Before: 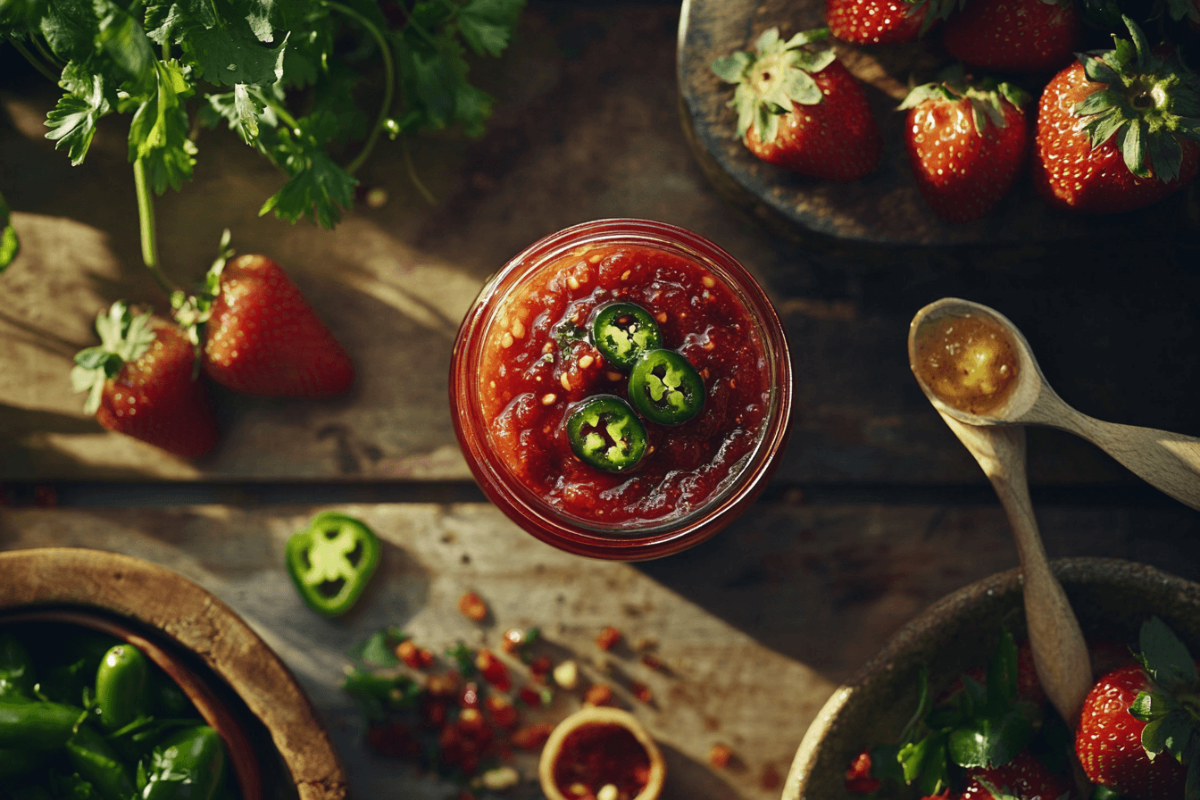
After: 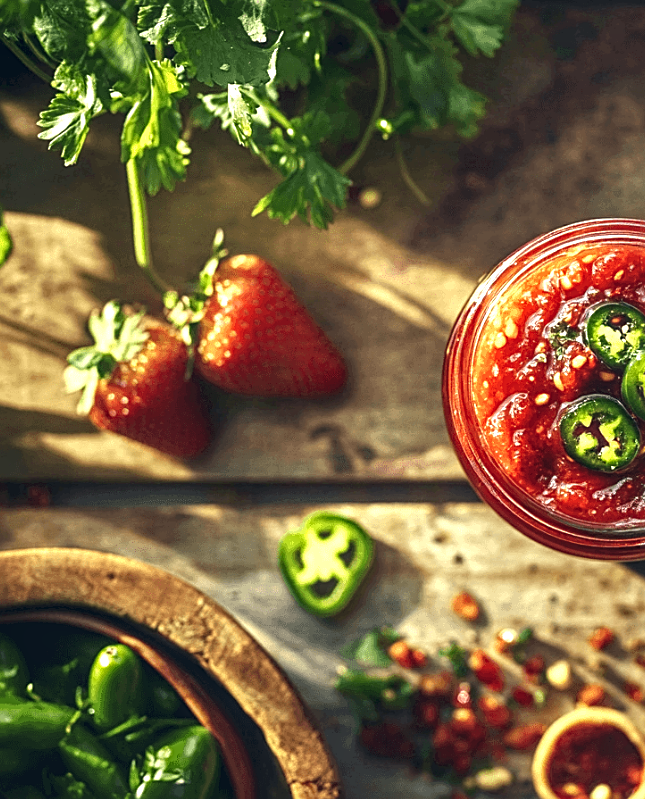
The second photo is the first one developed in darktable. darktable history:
color correction: highlights b* 3
exposure: exposure 1.089 EV, compensate highlight preservation false
crop: left 0.587%, right 45.588%, bottom 0.086%
local contrast: highlights 35%, detail 135%
sharpen: on, module defaults
